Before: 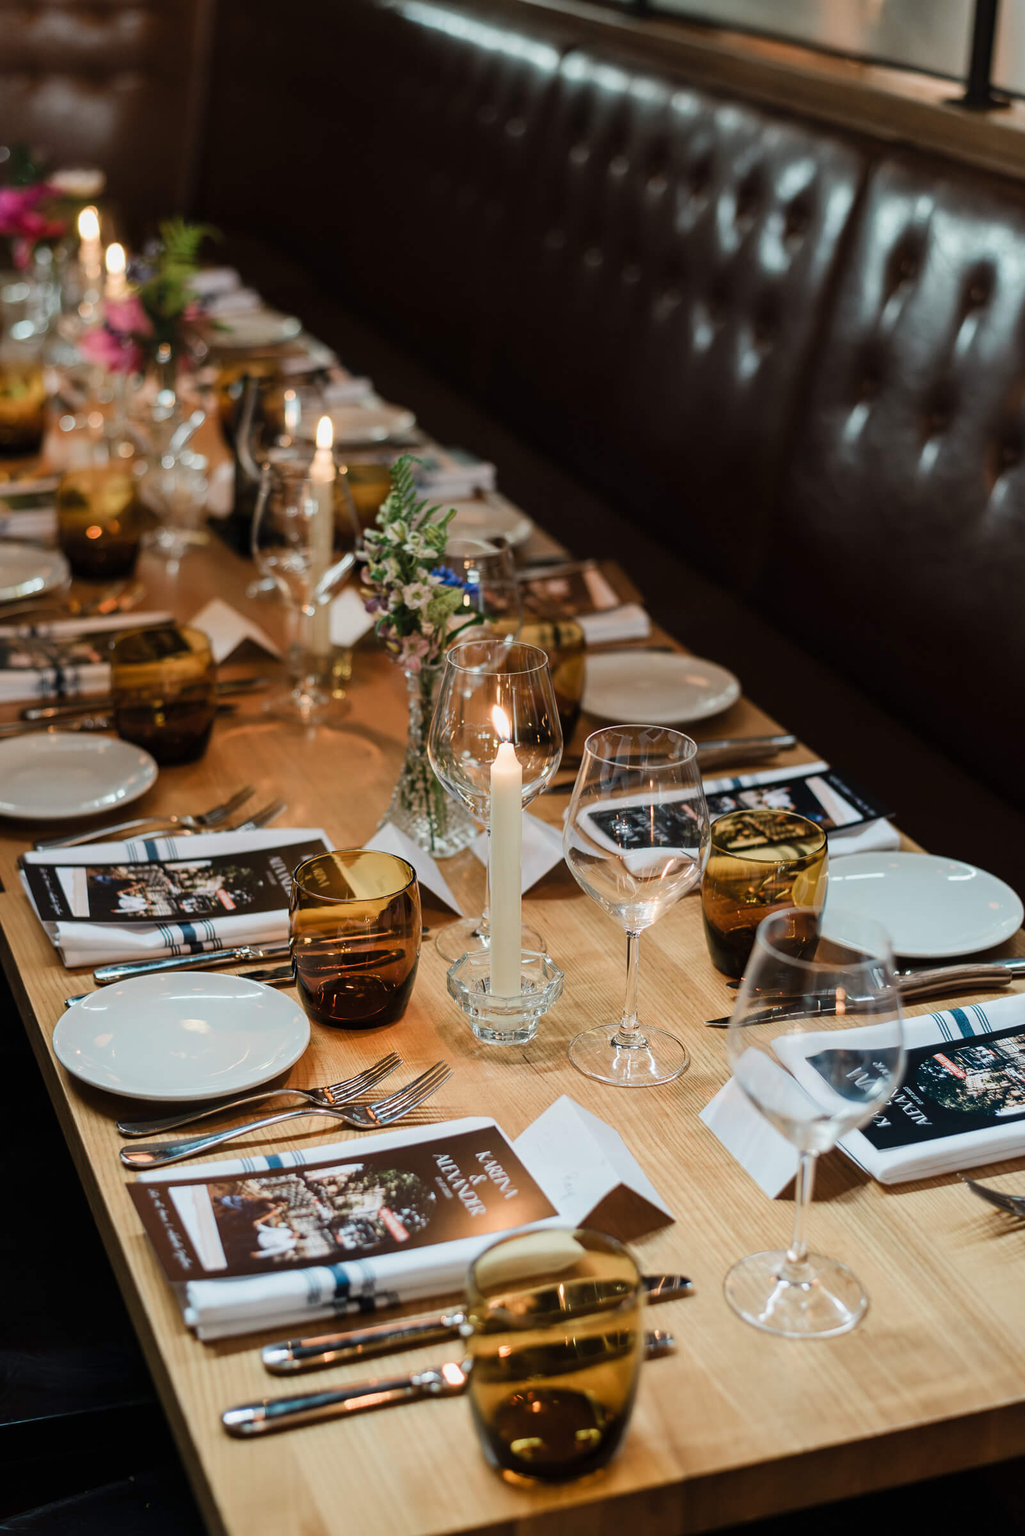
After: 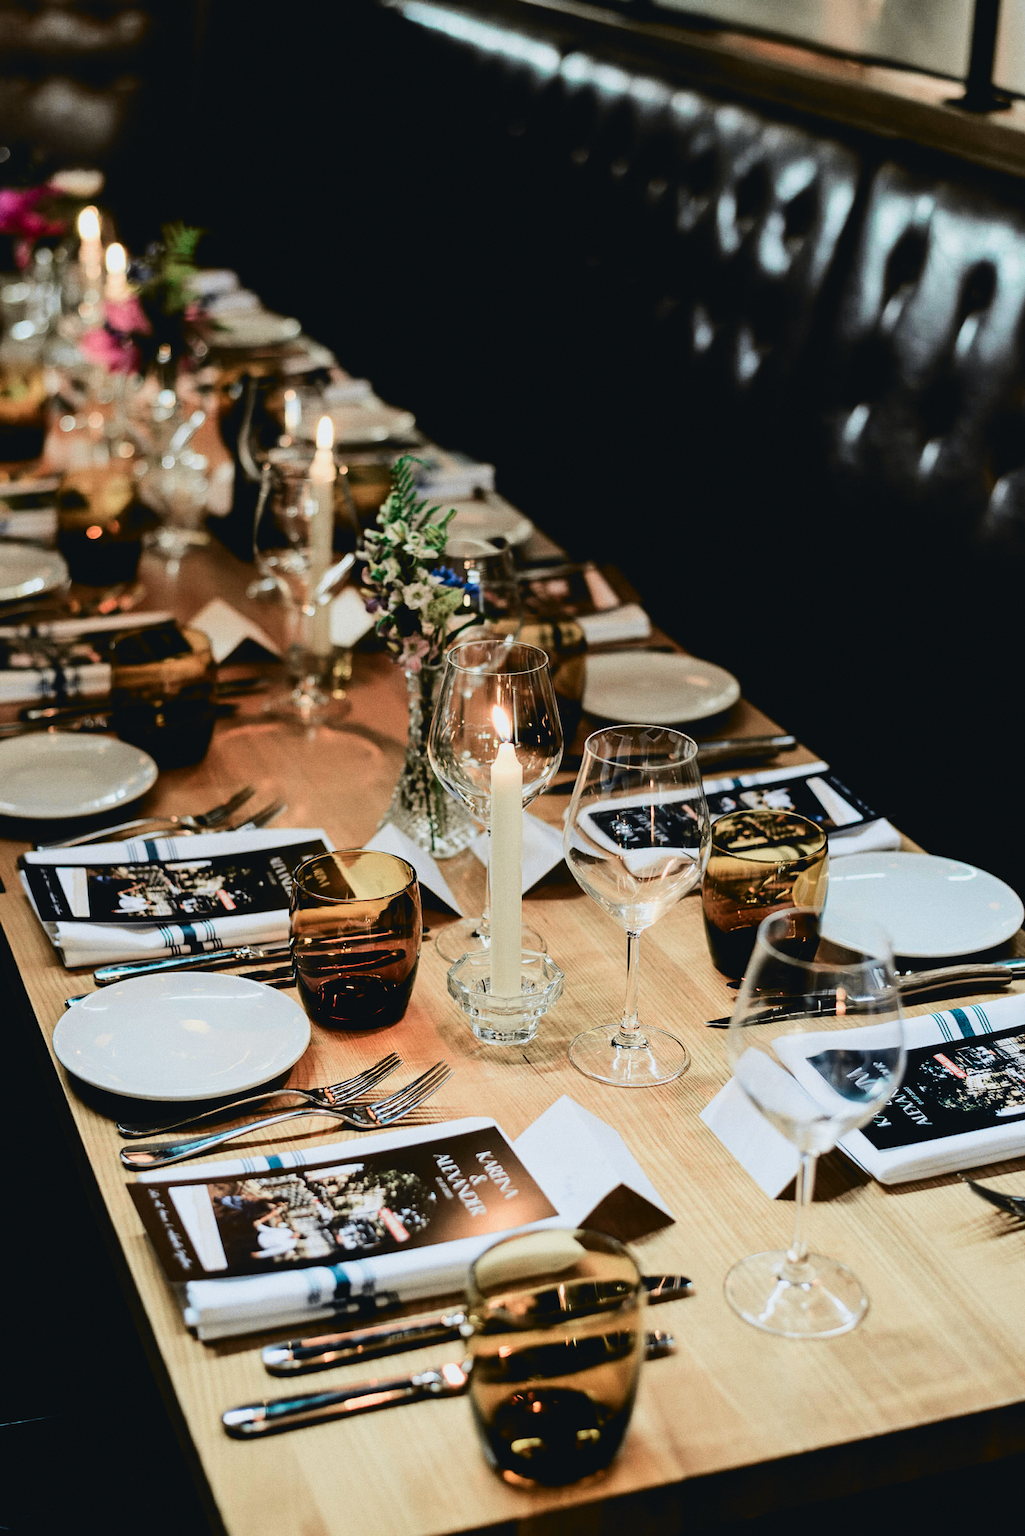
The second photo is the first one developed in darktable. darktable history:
filmic rgb: black relative exposure -5 EV, white relative exposure 3.5 EV, hardness 3.19, contrast 1.3, highlights saturation mix -50%
tone curve: curves: ch0 [(0, 0.039) (0.104, 0.103) (0.273, 0.267) (0.448, 0.487) (0.704, 0.761) (0.886, 0.922) (0.994, 0.971)]; ch1 [(0, 0) (0.335, 0.298) (0.446, 0.413) (0.485, 0.487) (0.515, 0.503) (0.566, 0.563) (0.641, 0.655) (1, 1)]; ch2 [(0, 0) (0.314, 0.301) (0.421, 0.411) (0.502, 0.494) (0.528, 0.54) (0.557, 0.559) (0.612, 0.605) (0.722, 0.686) (1, 1)], color space Lab, independent channels, preserve colors none
grain: coarseness 0.09 ISO
